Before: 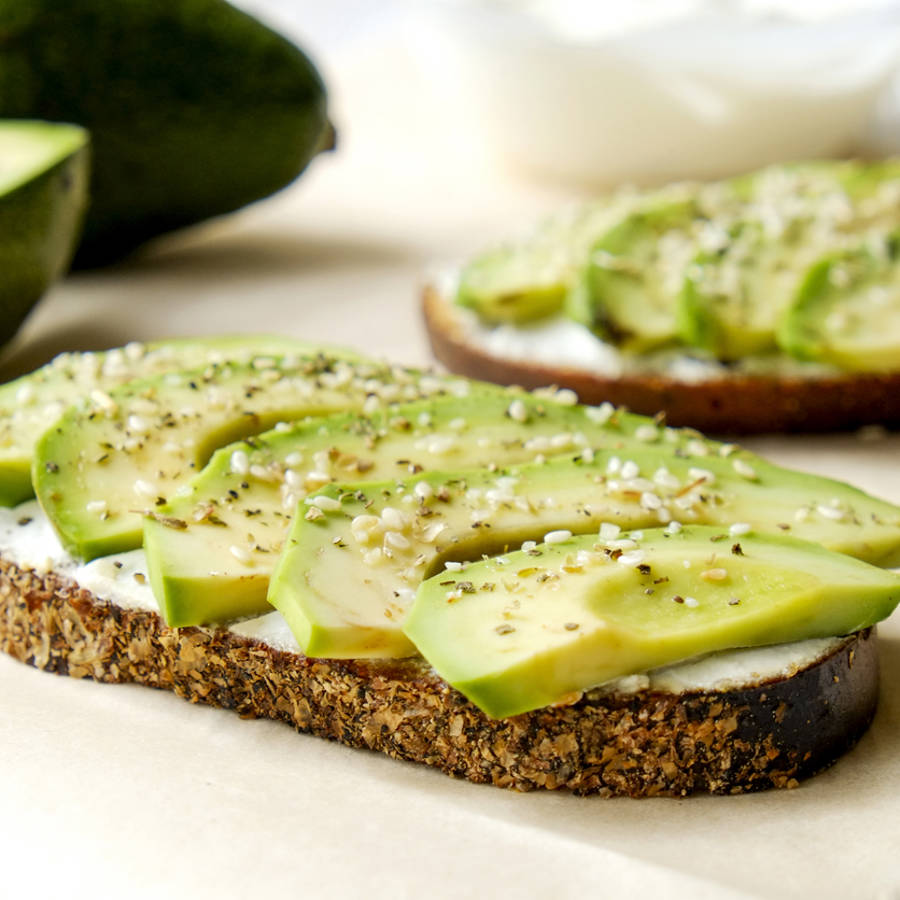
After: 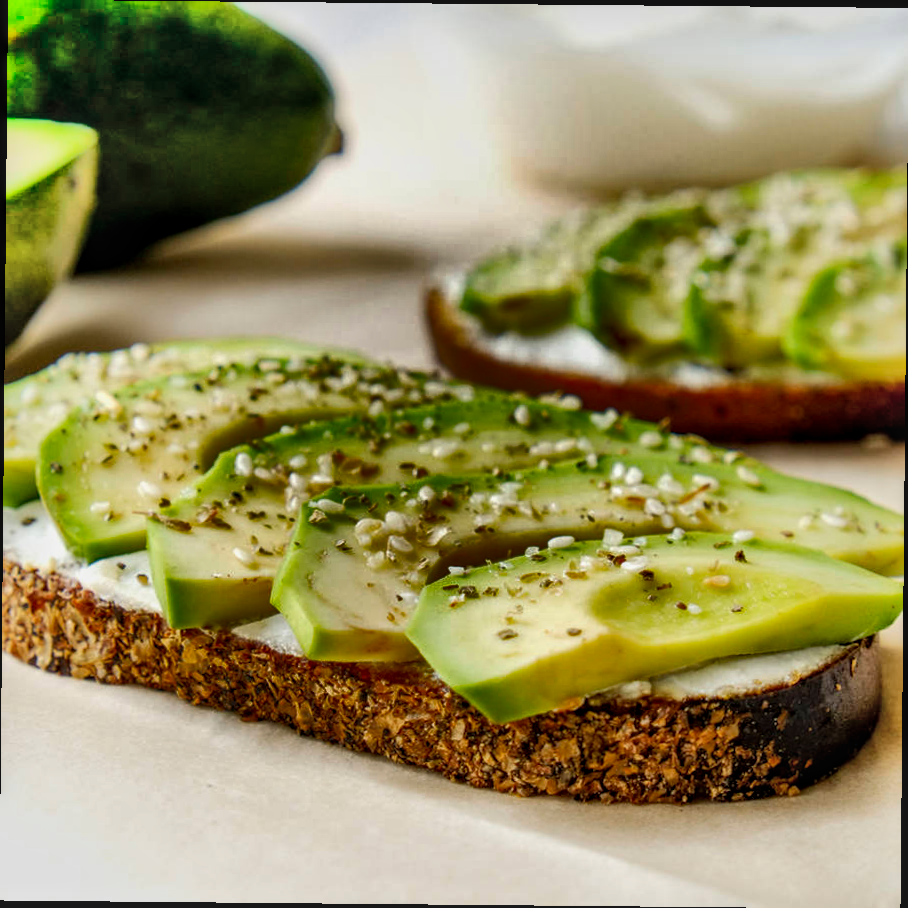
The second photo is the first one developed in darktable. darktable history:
shadows and highlights: radius 122.72, shadows 99.19, white point adjustment -3.18, highlights -98.93, soften with gaussian
local contrast: on, module defaults
crop and rotate: angle -0.541°
